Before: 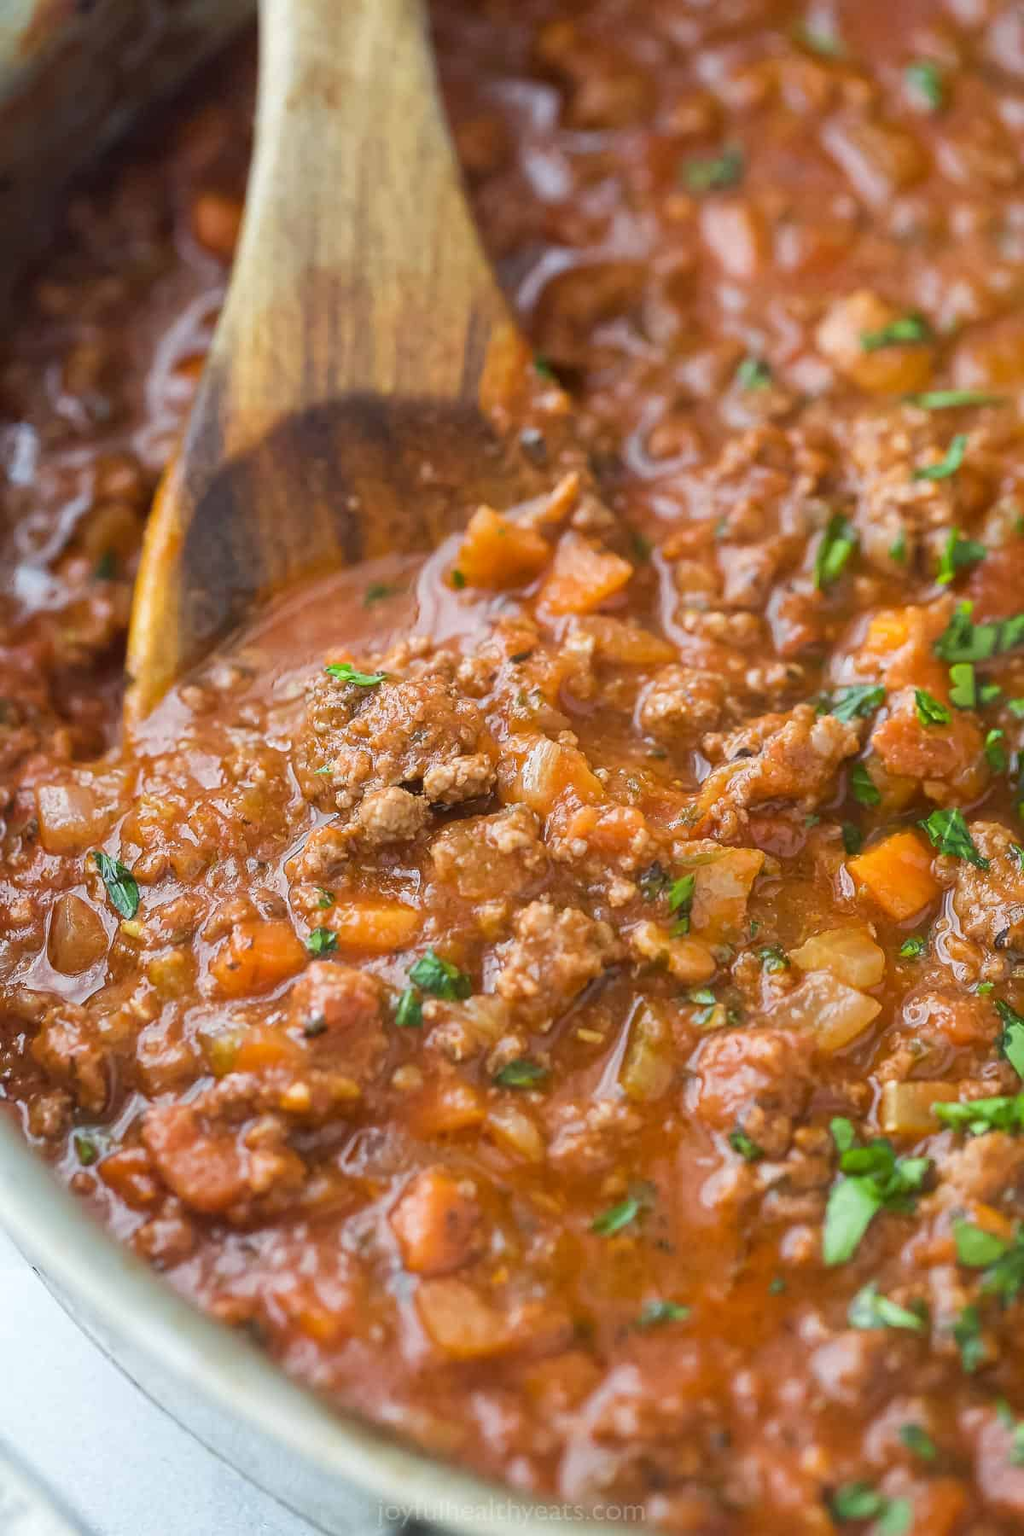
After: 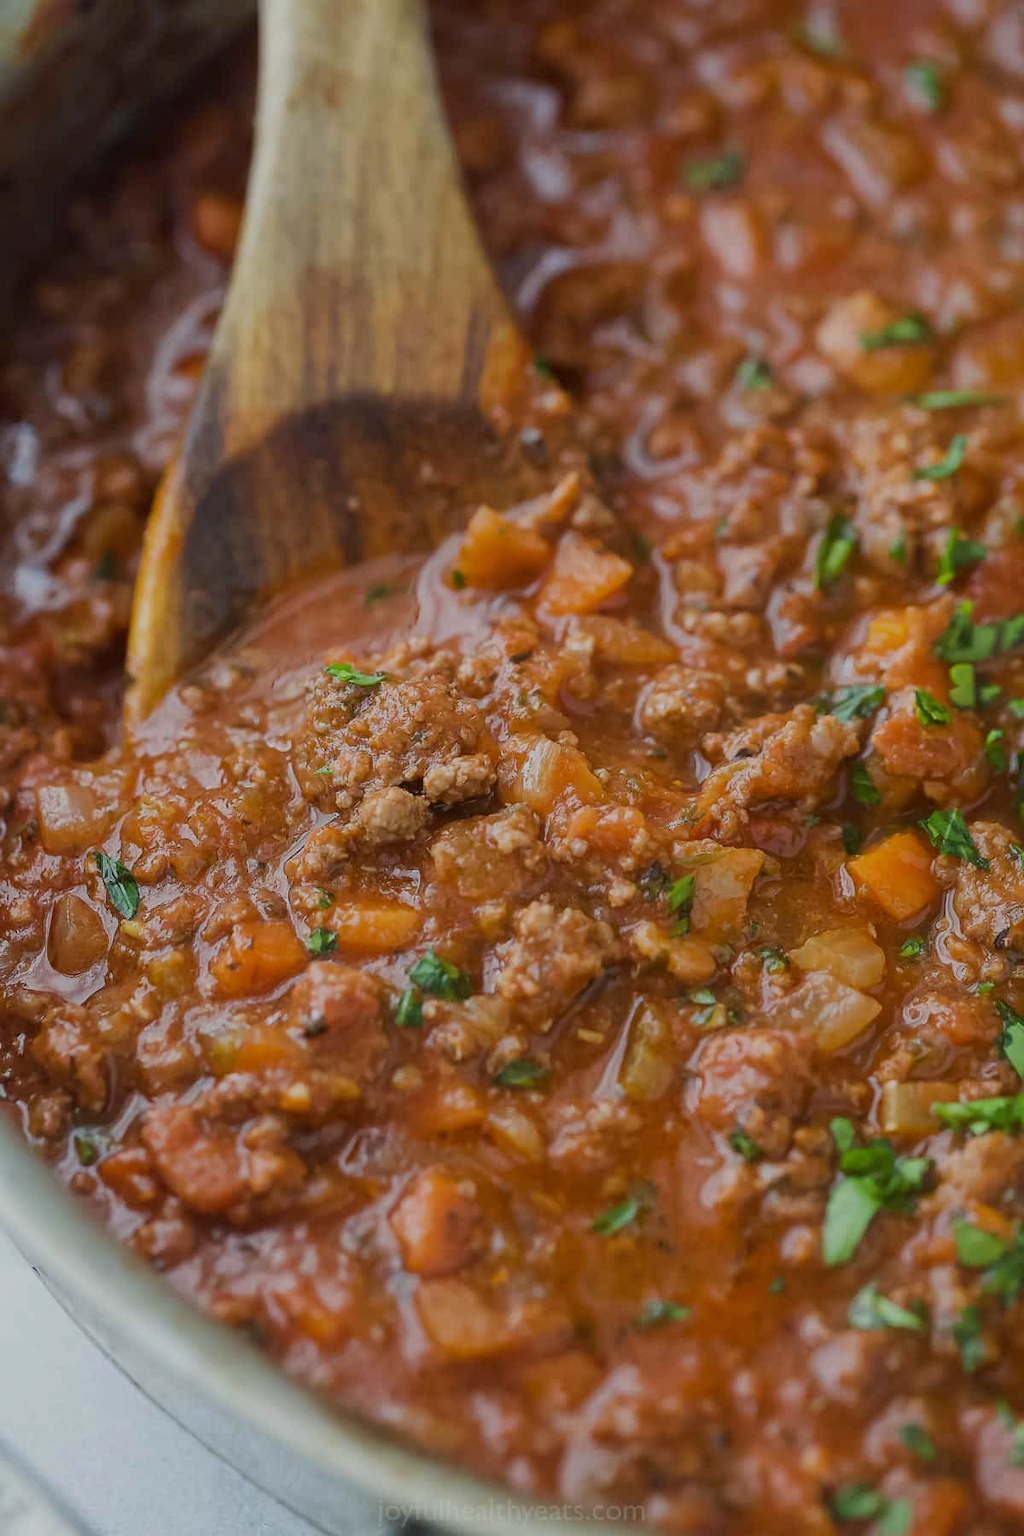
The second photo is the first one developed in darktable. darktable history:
exposure: black level correction 0, exposure -0.742 EV, compensate highlight preservation false
